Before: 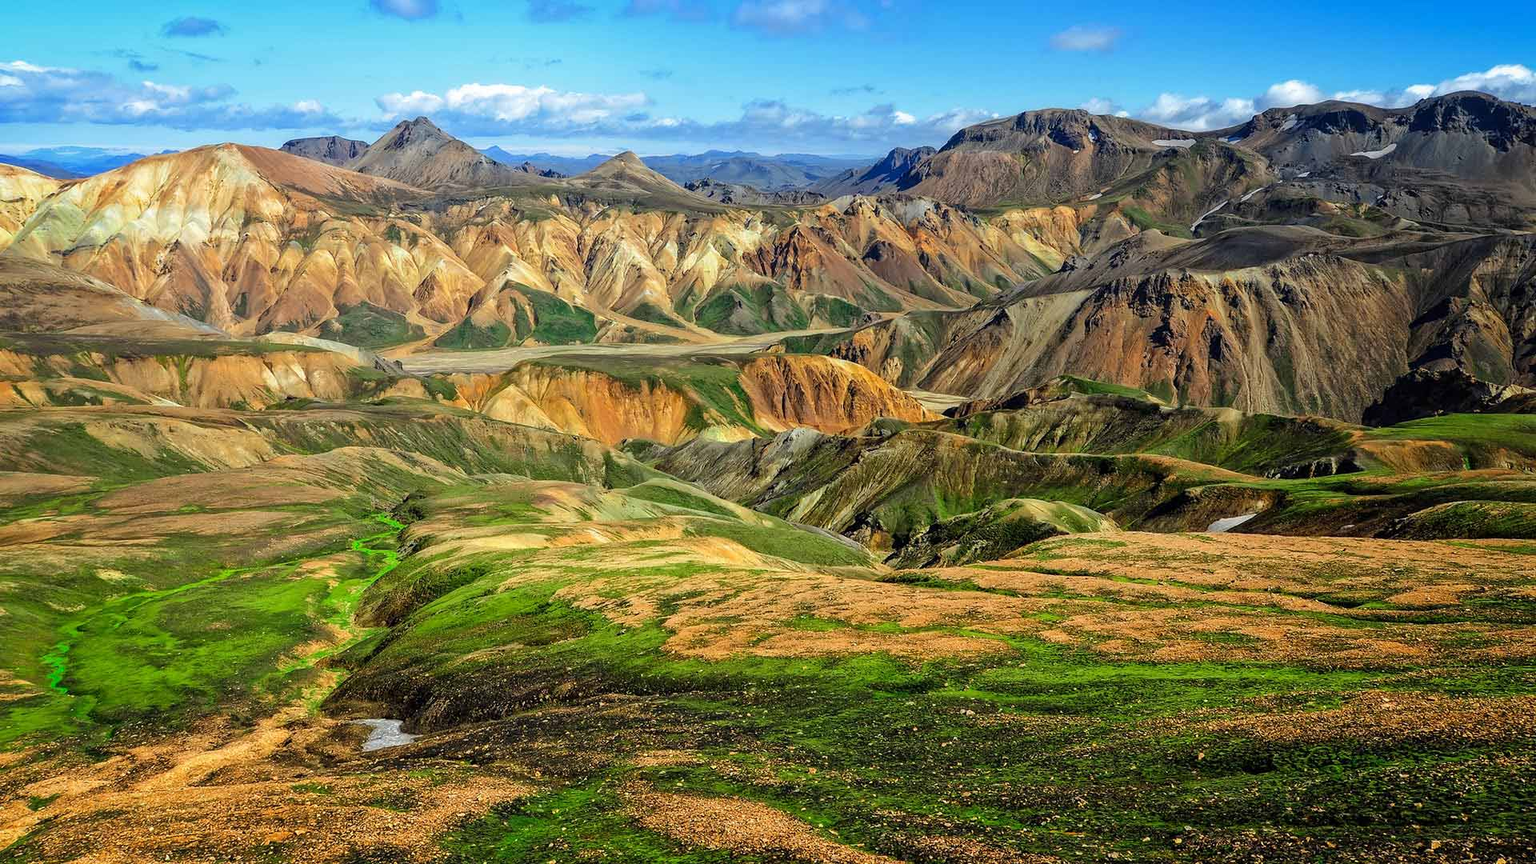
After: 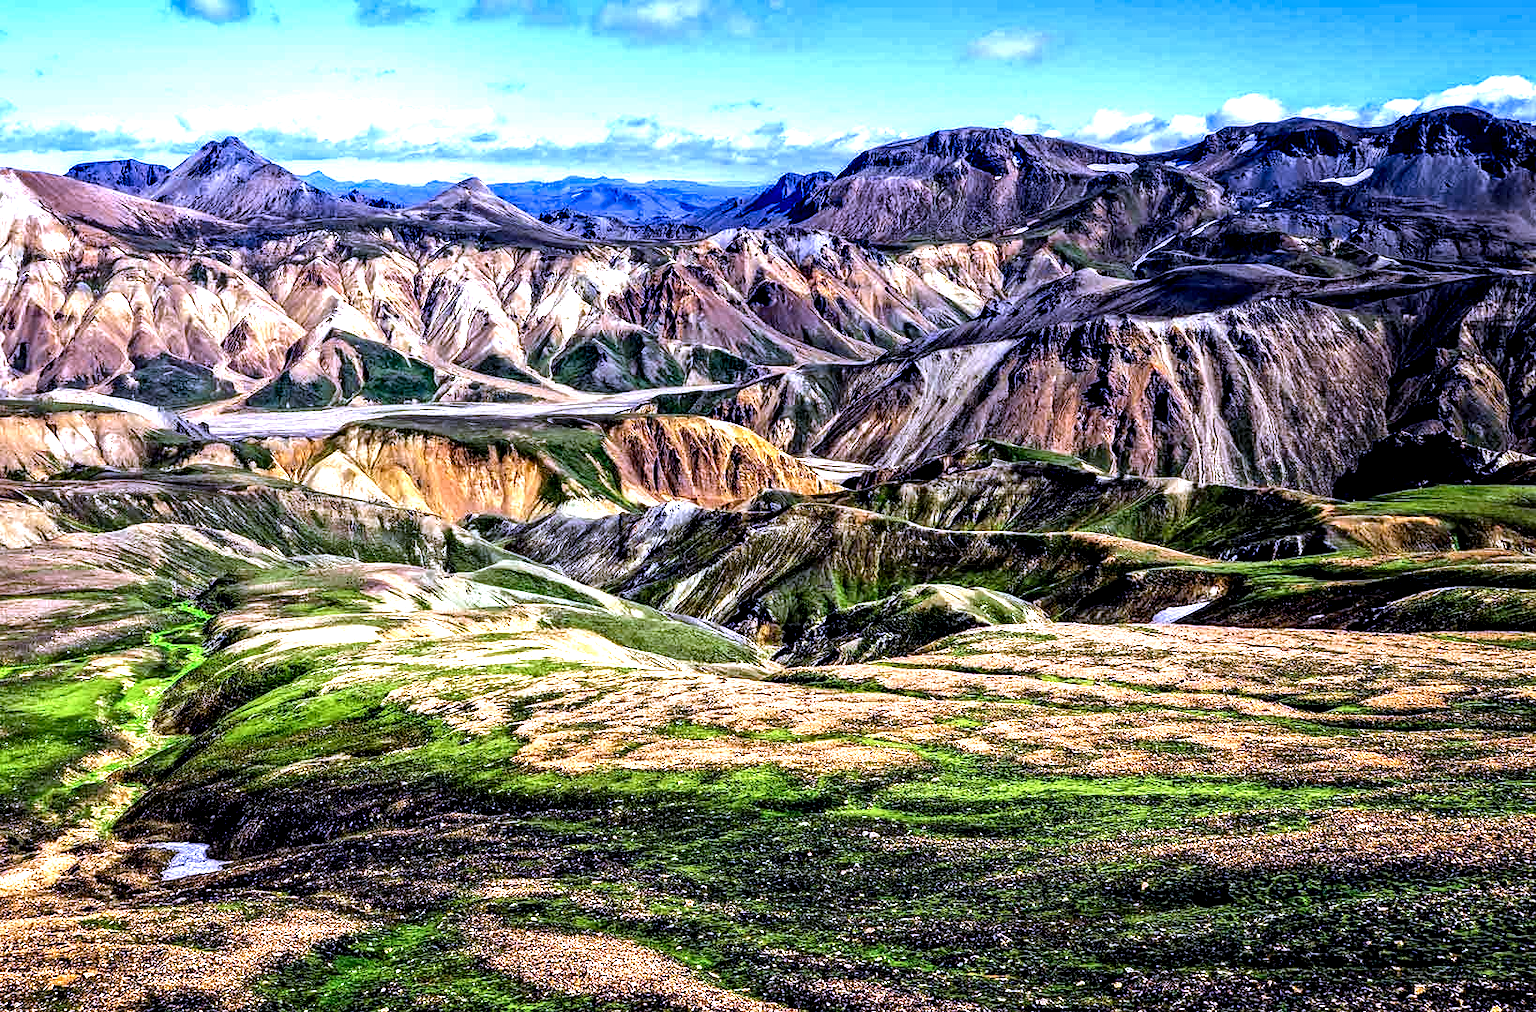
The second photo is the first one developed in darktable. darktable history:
local contrast: shadows 185%, detail 225%
white balance: red 0.98, blue 1.61
crop and rotate: left 14.584%
exposure: exposure 0.556 EV, compensate highlight preservation false
